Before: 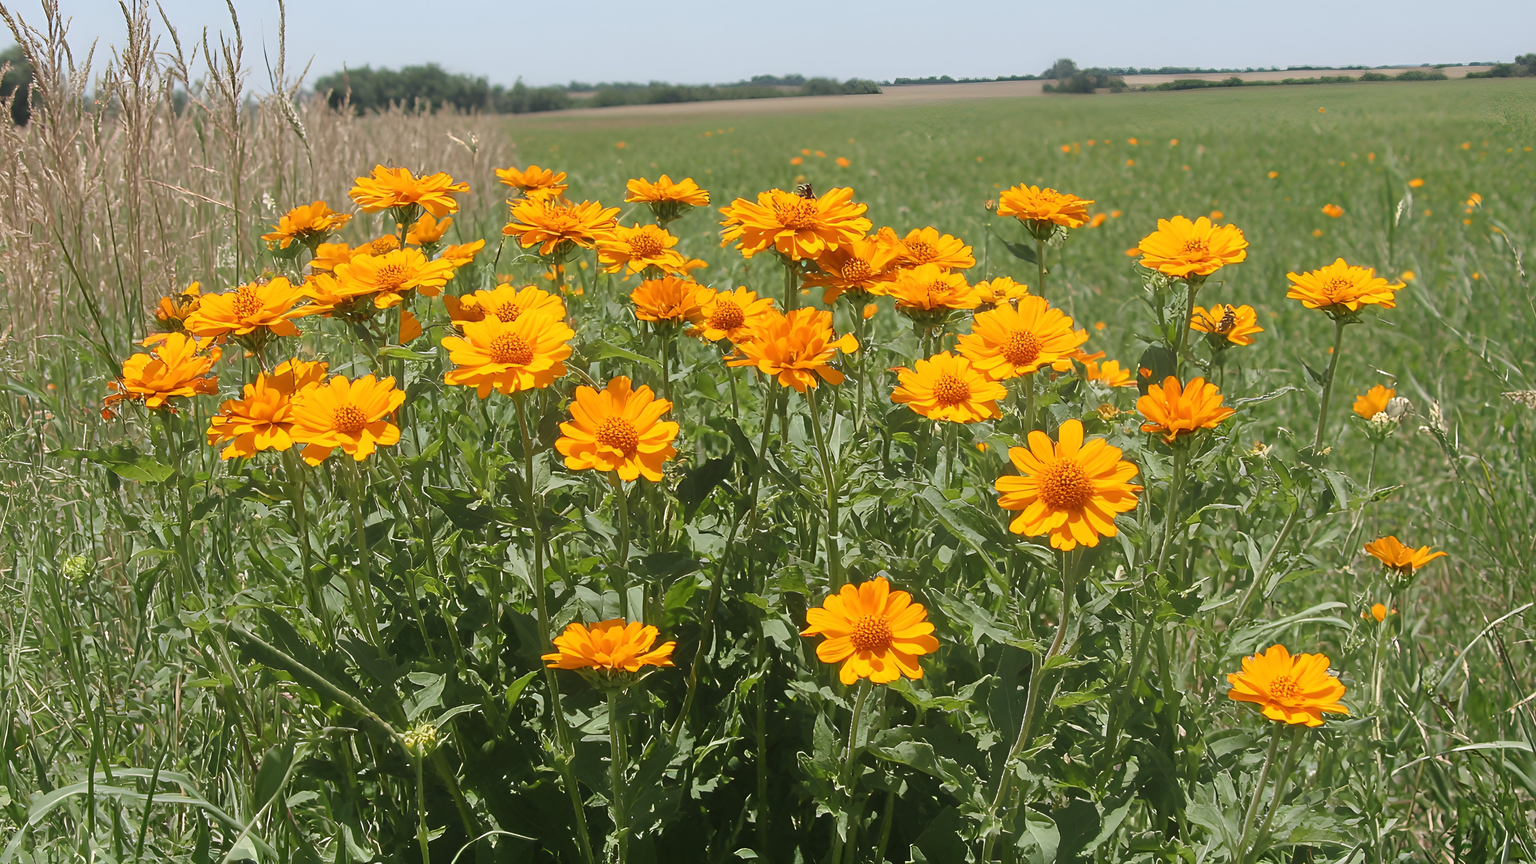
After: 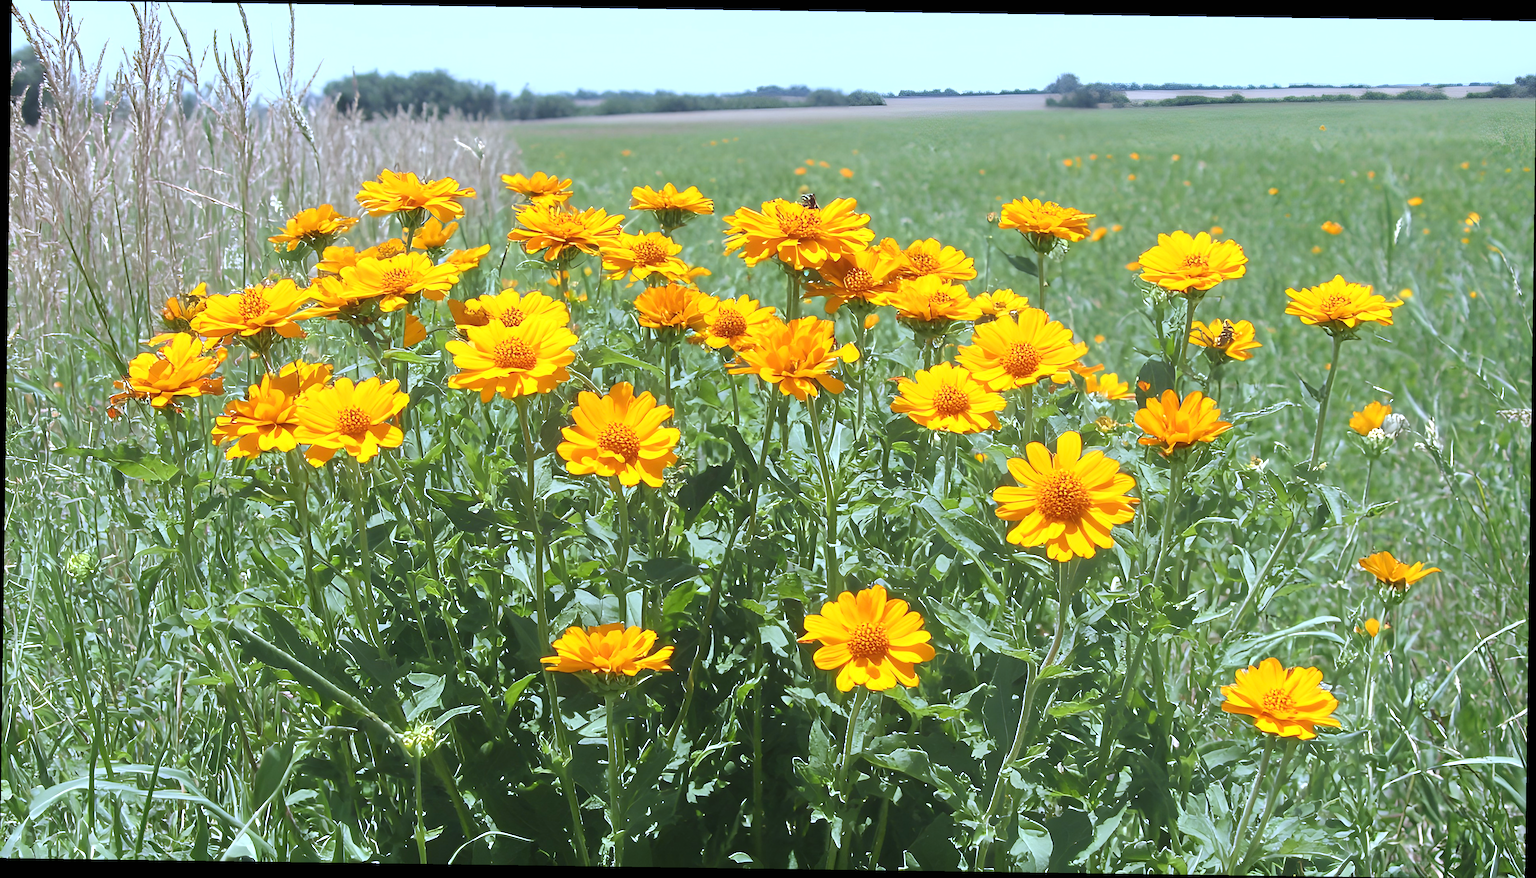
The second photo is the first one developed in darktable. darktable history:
white balance: red 0.871, blue 1.249
rotate and perspective: rotation 0.8°, automatic cropping off
exposure: black level correction 0, exposure 0.7 EV, compensate exposure bias true, compensate highlight preservation false
